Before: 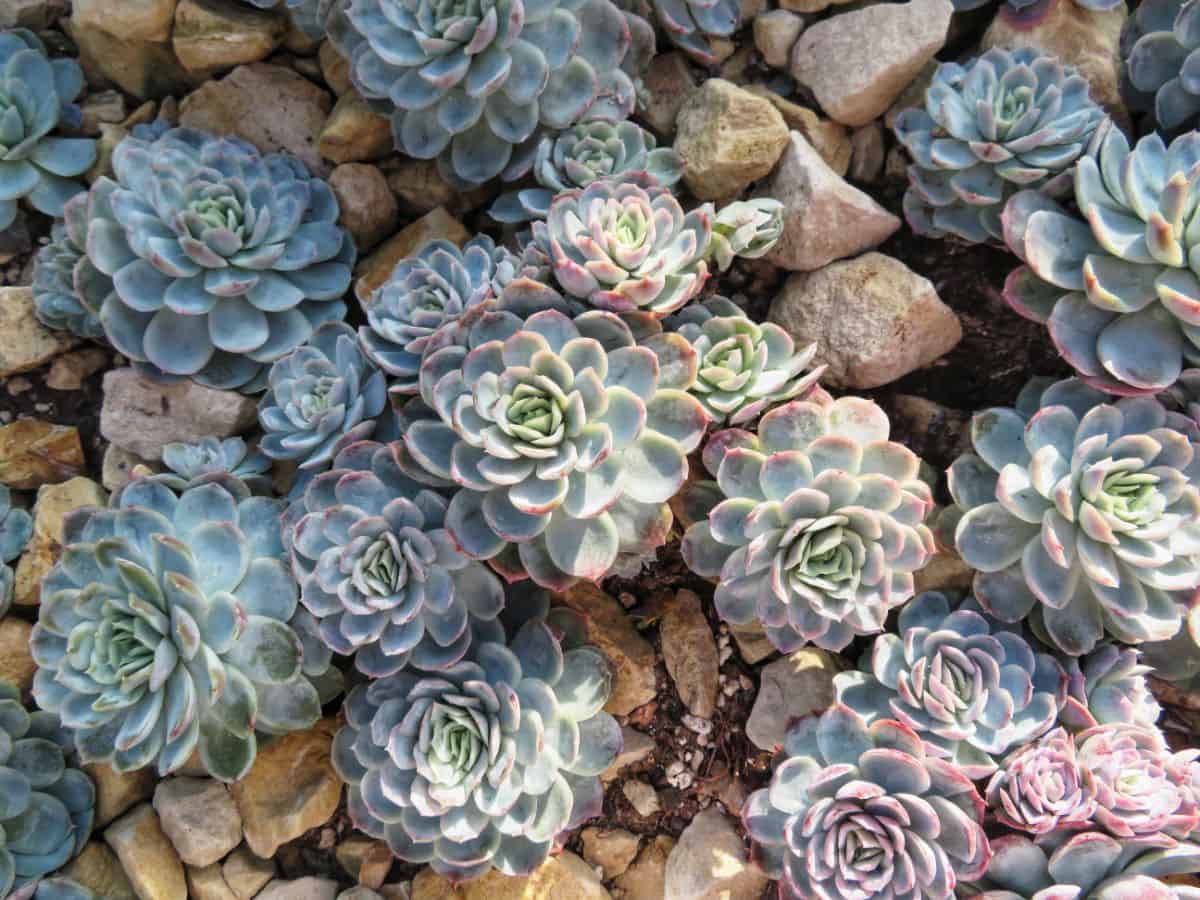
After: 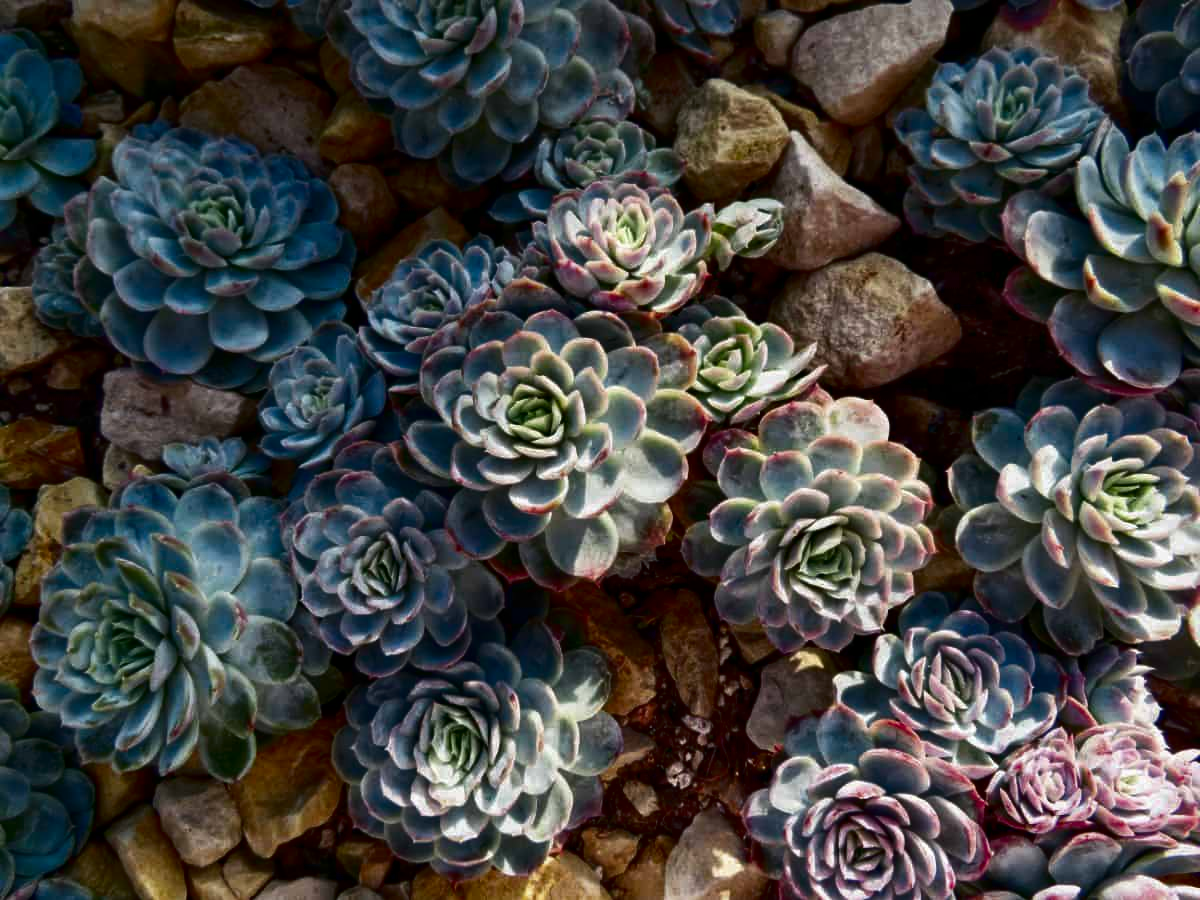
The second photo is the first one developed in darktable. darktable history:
contrast brightness saturation: contrast 0.092, brightness -0.571, saturation 0.173
